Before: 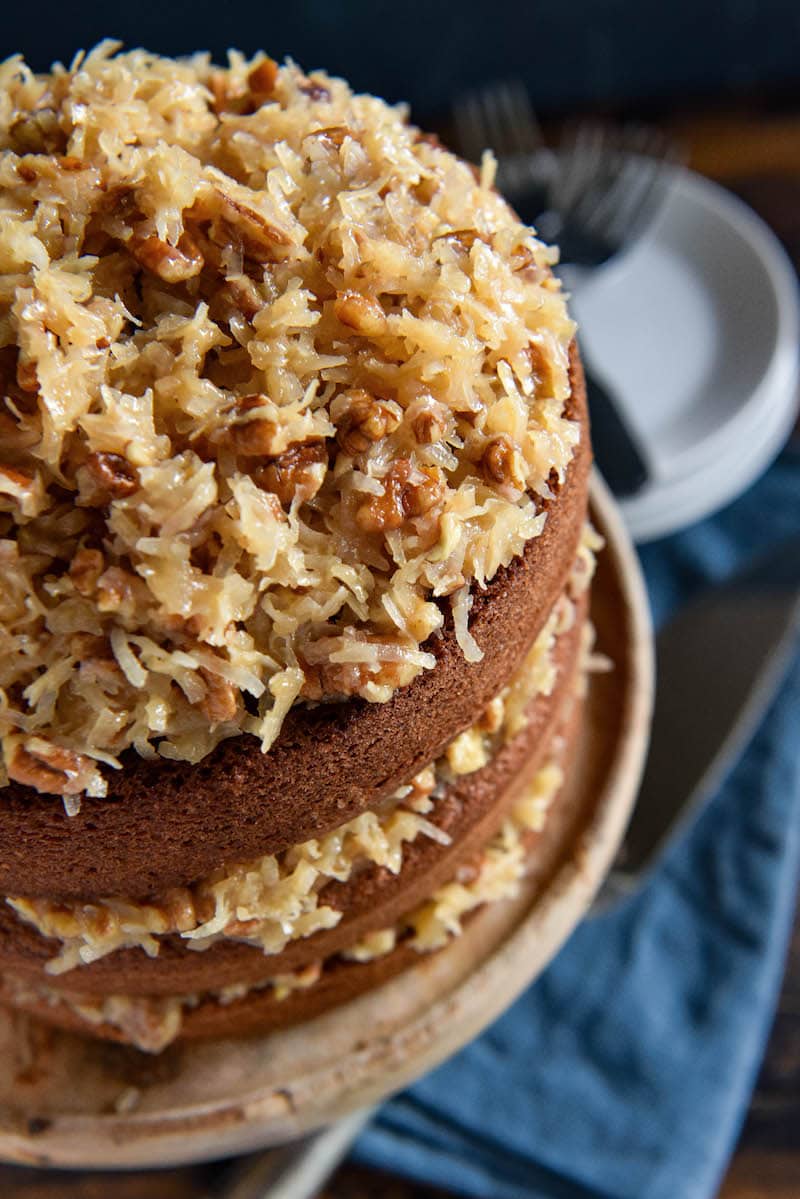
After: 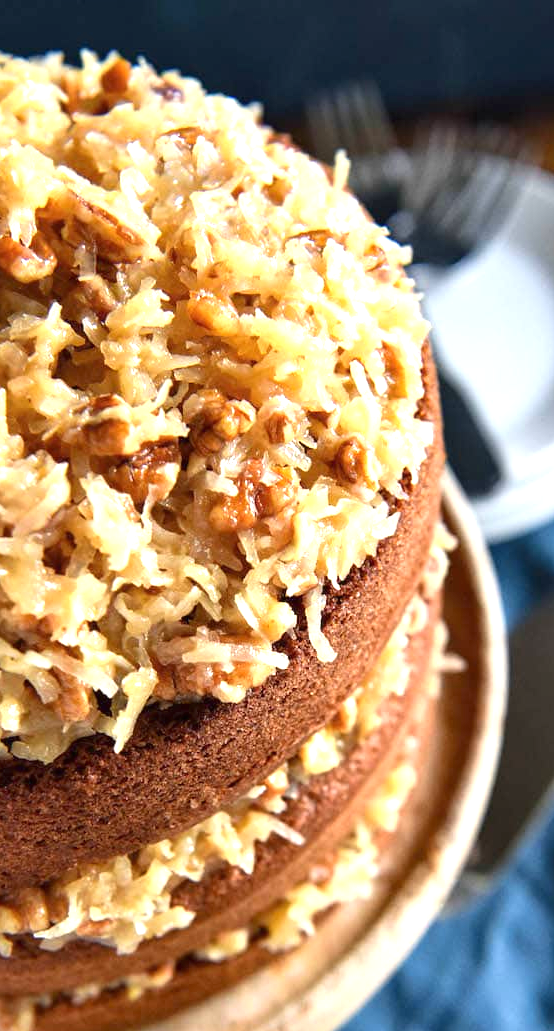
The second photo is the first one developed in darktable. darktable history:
exposure: black level correction 0, exposure 1.1 EV, compensate highlight preservation false
tone equalizer: -7 EV 0.18 EV, -6 EV 0.12 EV, -5 EV 0.08 EV, -4 EV 0.04 EV, -2 EV -0.02 EV, -1 EV -0.04 EV, +0 EV -0.06 EV, luminance estimator HSV value / RGB max
crop: left 18.479%, right 12.2%, bottom 13.971%
